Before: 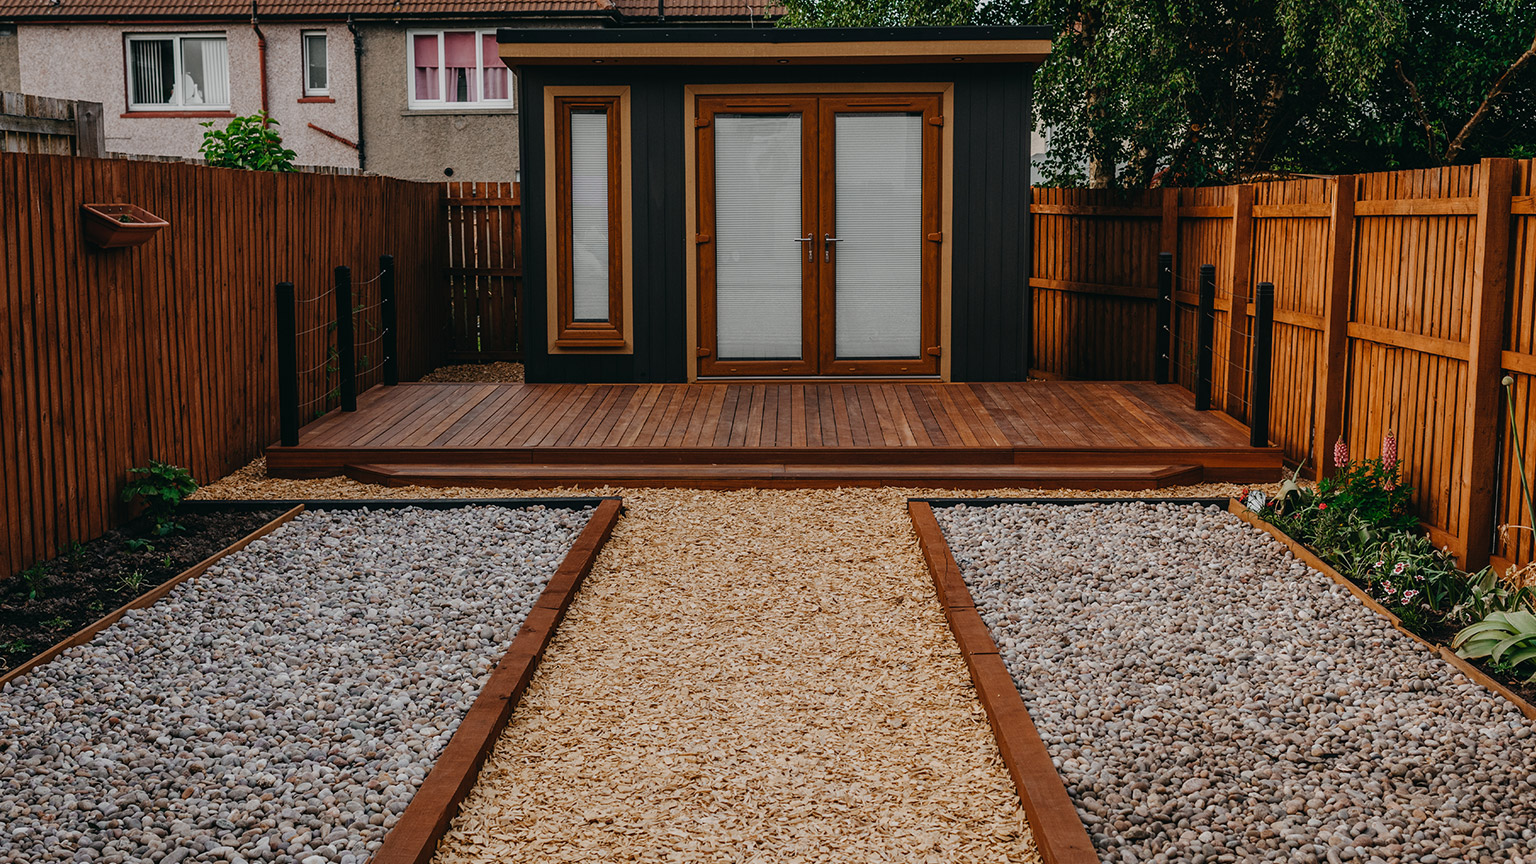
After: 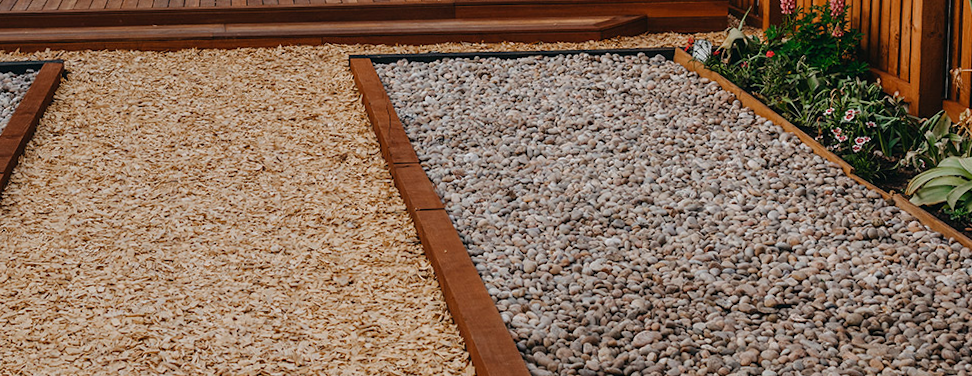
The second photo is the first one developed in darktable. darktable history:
rotate and perspective: rotation -1.32°, lens shift (horizontal) -0.031, crop left 0.015, crop right 0.985, crop top 0.047, crop bottom 0.982
crop and rotate: left 35.509%, top 50.238%, bottom 4.934%
